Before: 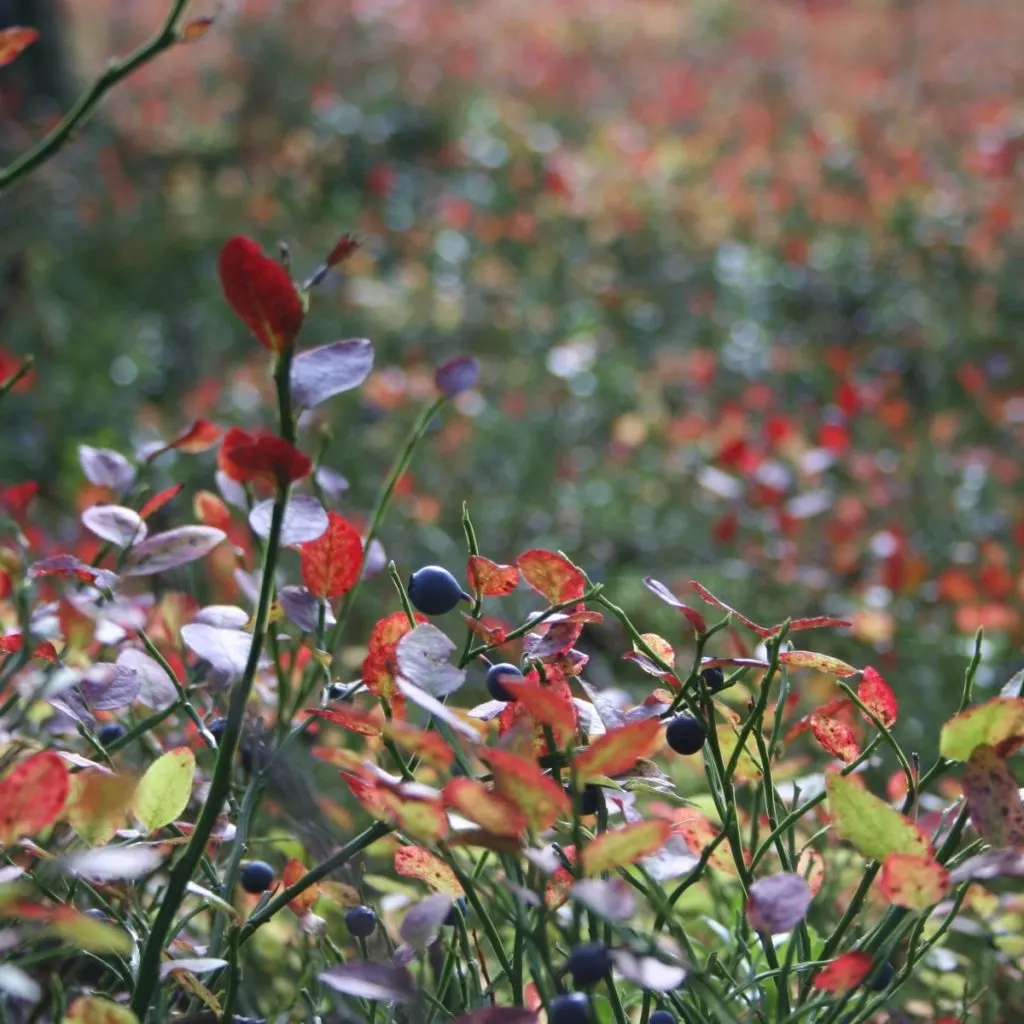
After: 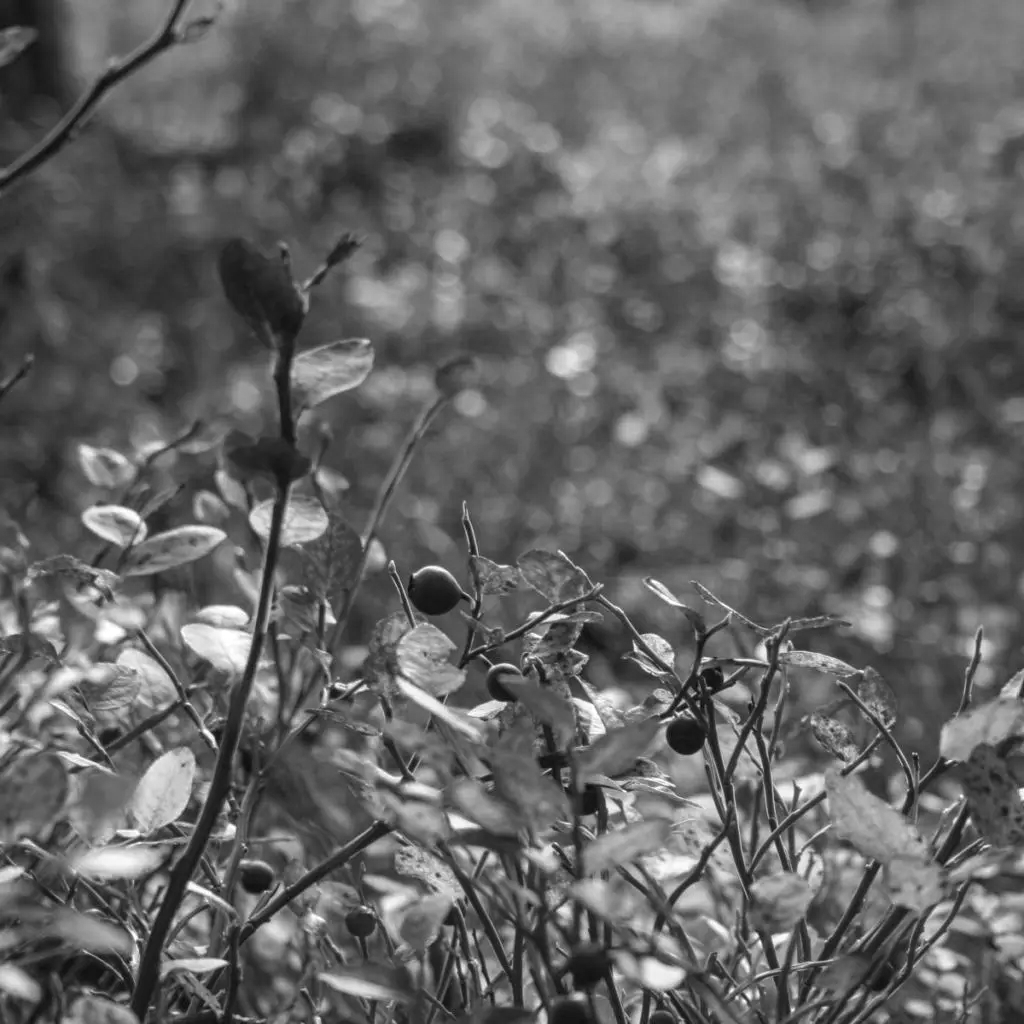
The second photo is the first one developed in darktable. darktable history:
monochrome: a -11.7, b 1.62, size 0.5, highlights 0.38
white balance: red 0.978, blue 0.999
local contrast: highlights 61%, detail 143%, midtone range 0.428
contrast equalizer: y [[0.5, 0.5, 0.468, 0.5, 0.5, 0.5], [0.5 ×6], [0.5 ×6], [0 ×6], [0 ×6]]
